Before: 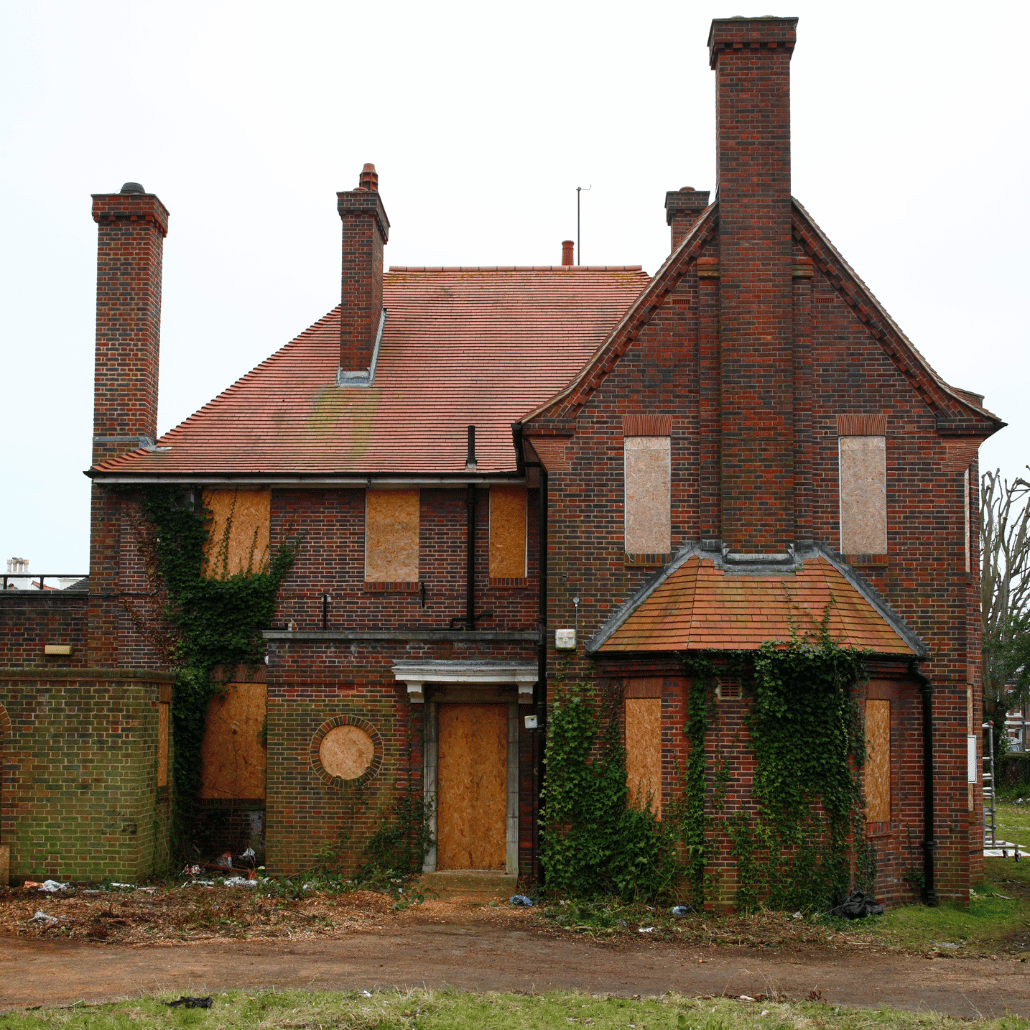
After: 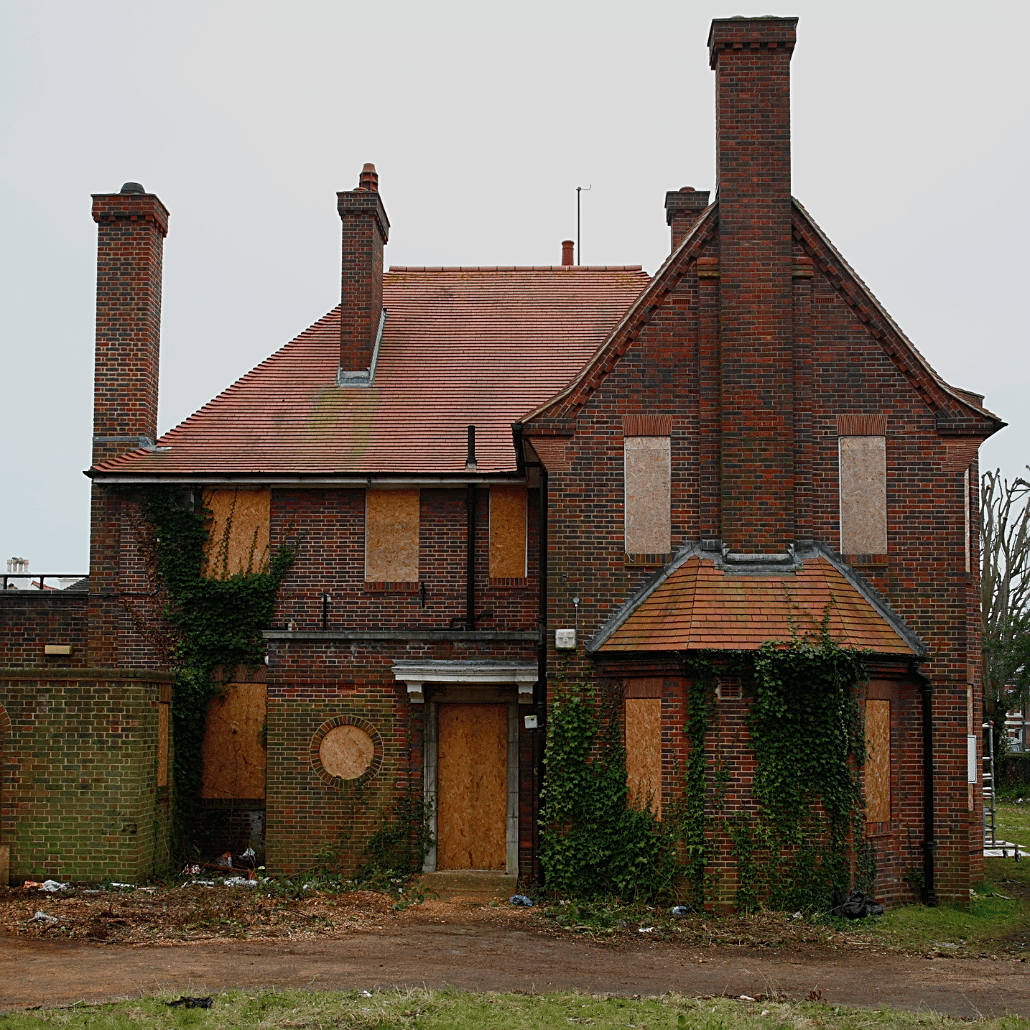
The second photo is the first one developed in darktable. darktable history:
exposure: exposure -0.492 EV, compensate highlight preservation false
sharpen: on, module defaults
